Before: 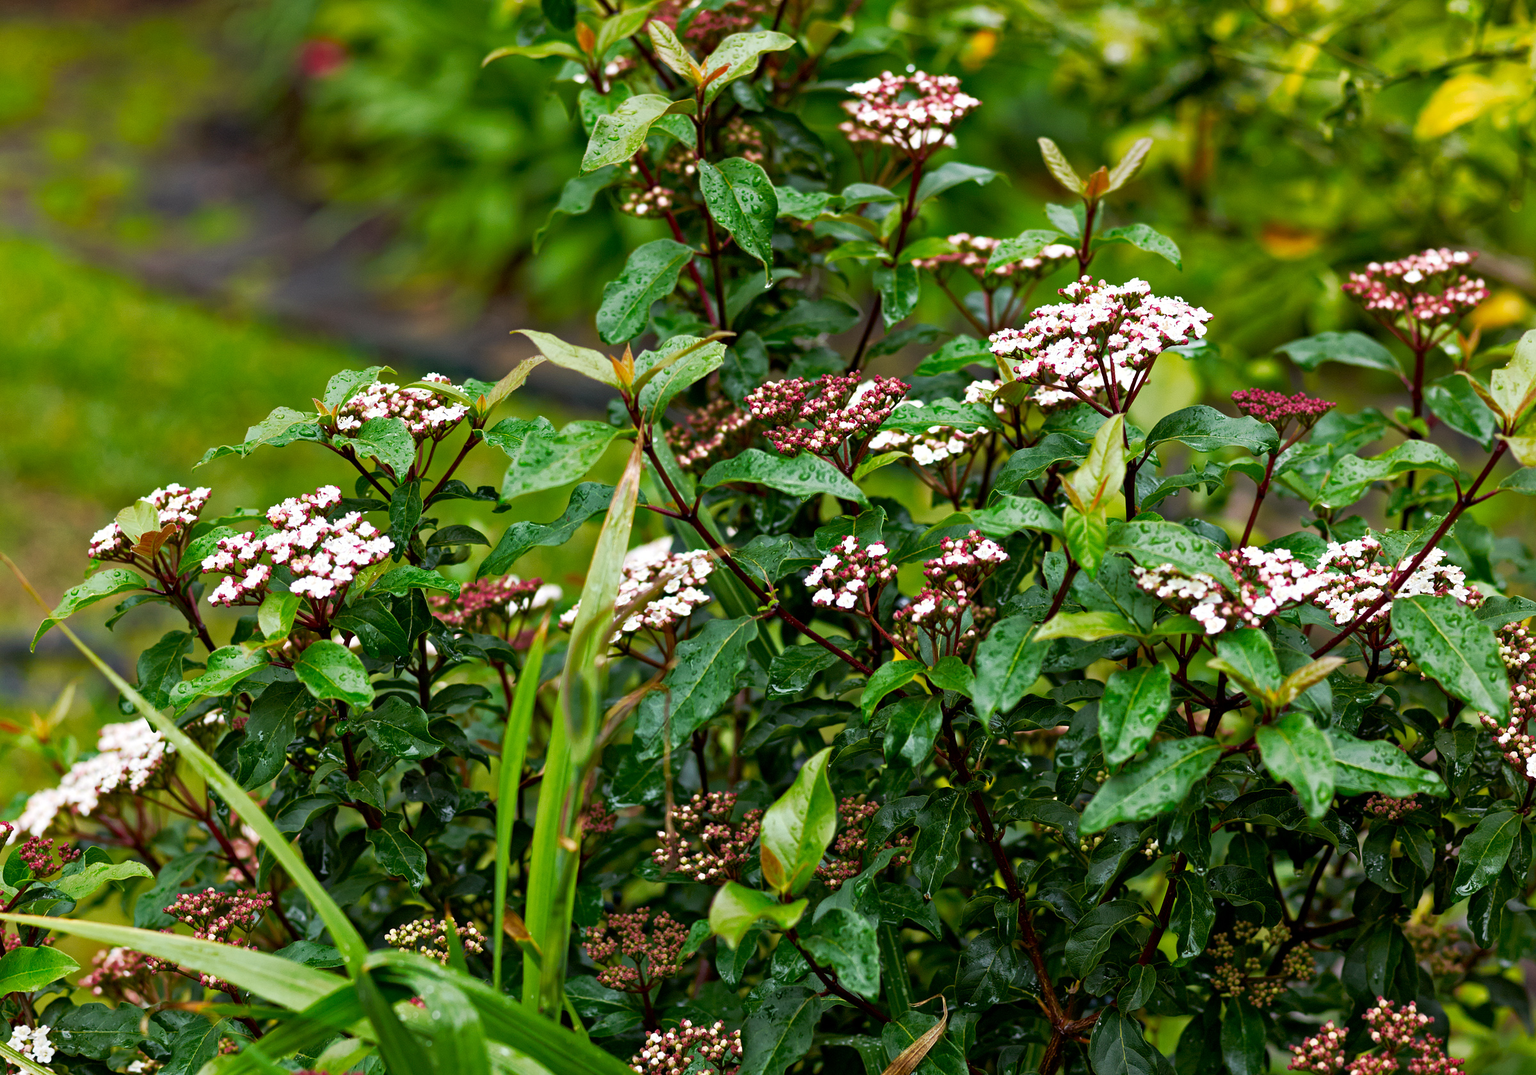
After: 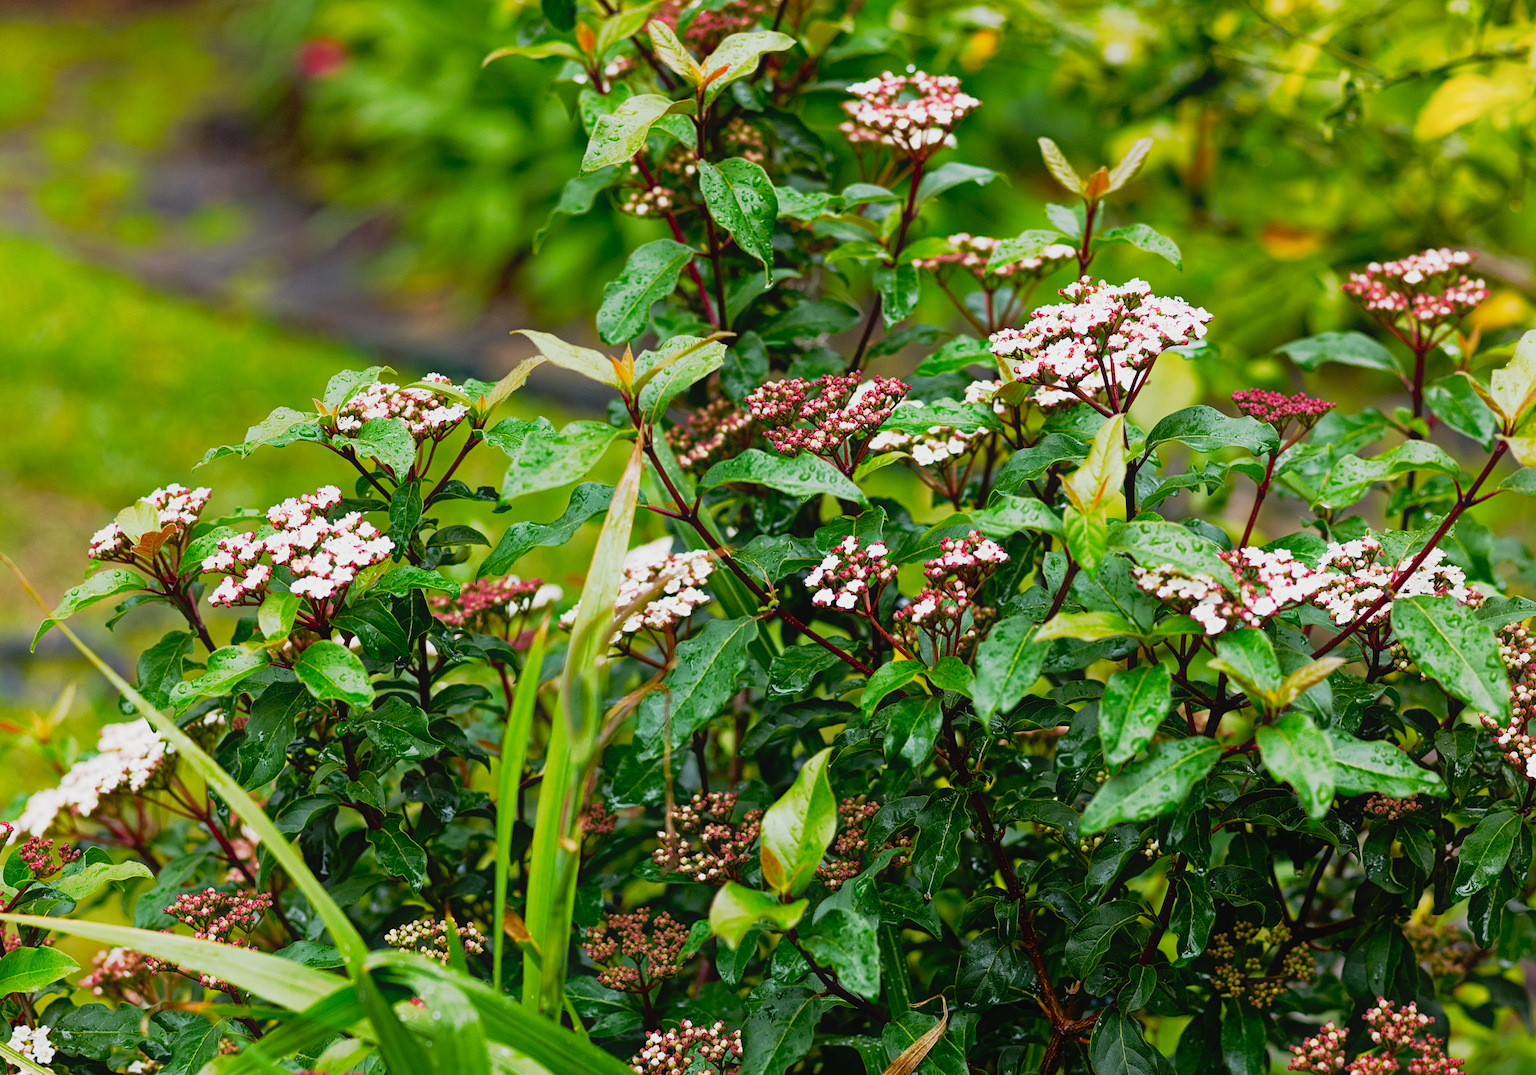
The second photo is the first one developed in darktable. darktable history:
contrast equalizer: y [[0.5, 0.486, 0.447, 0.446, 0.489, 0.5], [0.5 ×6], [0.5 ×6], [0 ×6], [0 ×6]]
tone curve: curves: ch0 [(0, 0.005) (0.103, 0.097) (0.18, 0.207) (0.384, 0.465) (0.491, 0.585) (0.629, 0.726) (0.84, 0.866) (1, 0.947)]; ch1 [(0, 0) (0.172, 0.123) (0.324, 0.253) (0.396, 0.388) (0.478, 0.461) (0.499, 0.497) (0.532, 0.515) (0.57, 0.584) (0.635, 0.675) (0.805, 0.892) (1, 1)]; ch2 [(0, 0) (0.411, 0.424) (0.496, 0.501) (0.515, 0.507) (0.553, 0.562) (0.604, 0.642) (0.708, 0.768) (0.839, 0.916) (1, 1)], preserve colors none
